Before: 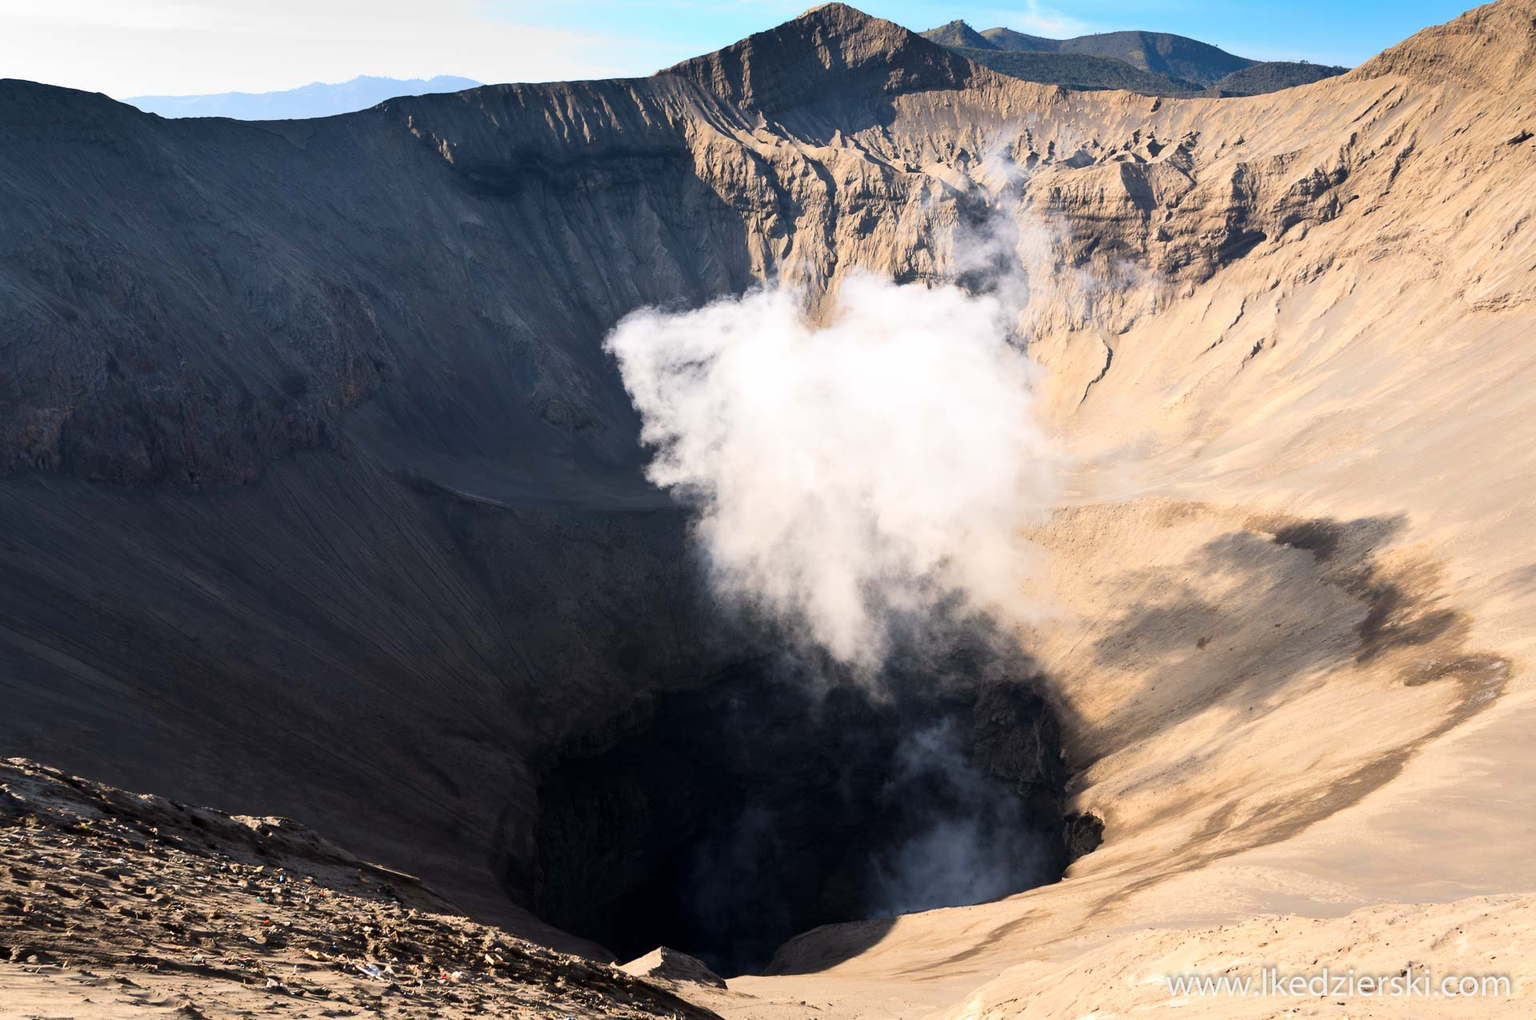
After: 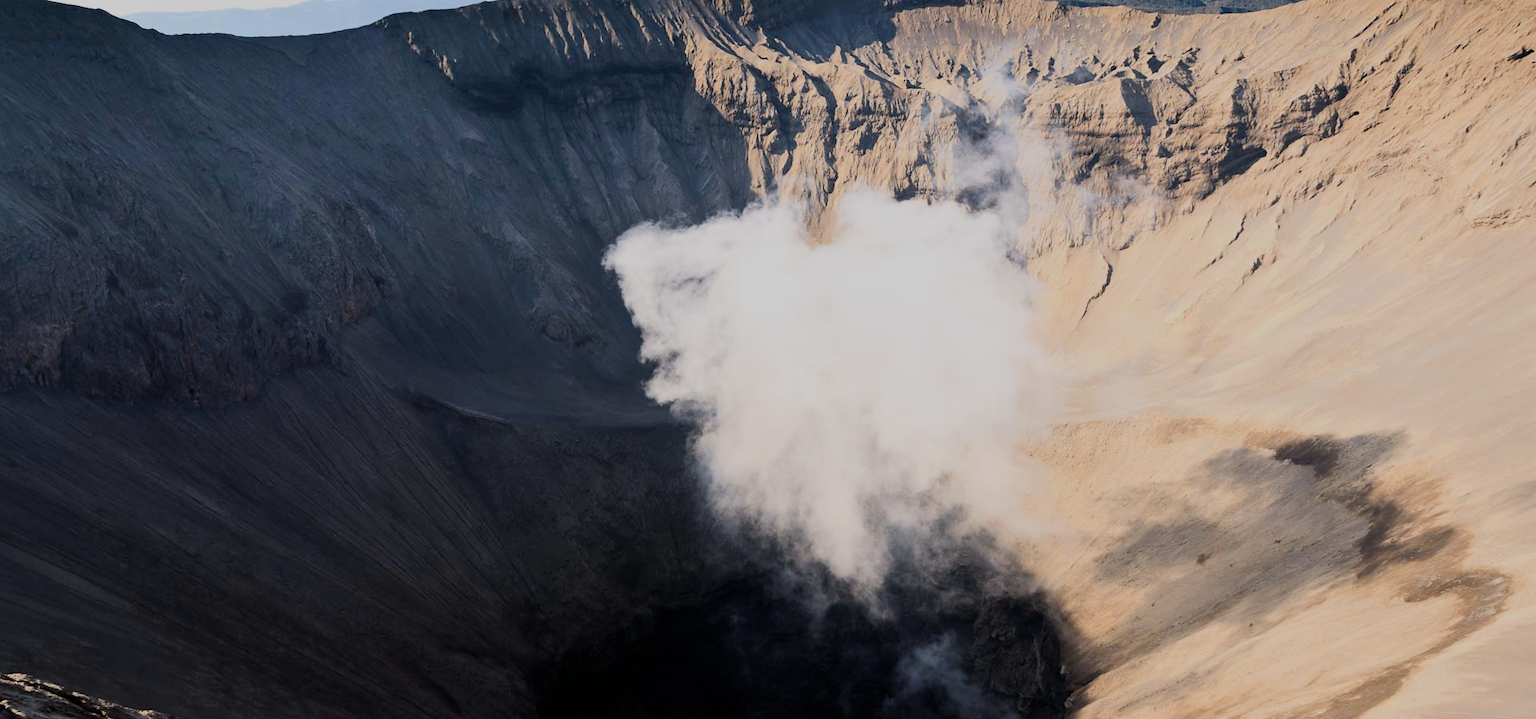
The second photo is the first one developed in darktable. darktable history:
crop and rotate: top 8.35%, bottom 21.12%
filmic rgb: black relative exposure -6.77 EV, white relative exposure 5.88 EV, threshold 5.98 EV, hardness 2.71, contrast in shadows safe, enable highlight reconstruction true
tone equalizer: edges refinement/feathering 500, mask exposure compensation -1.57 EV, preserve details no
